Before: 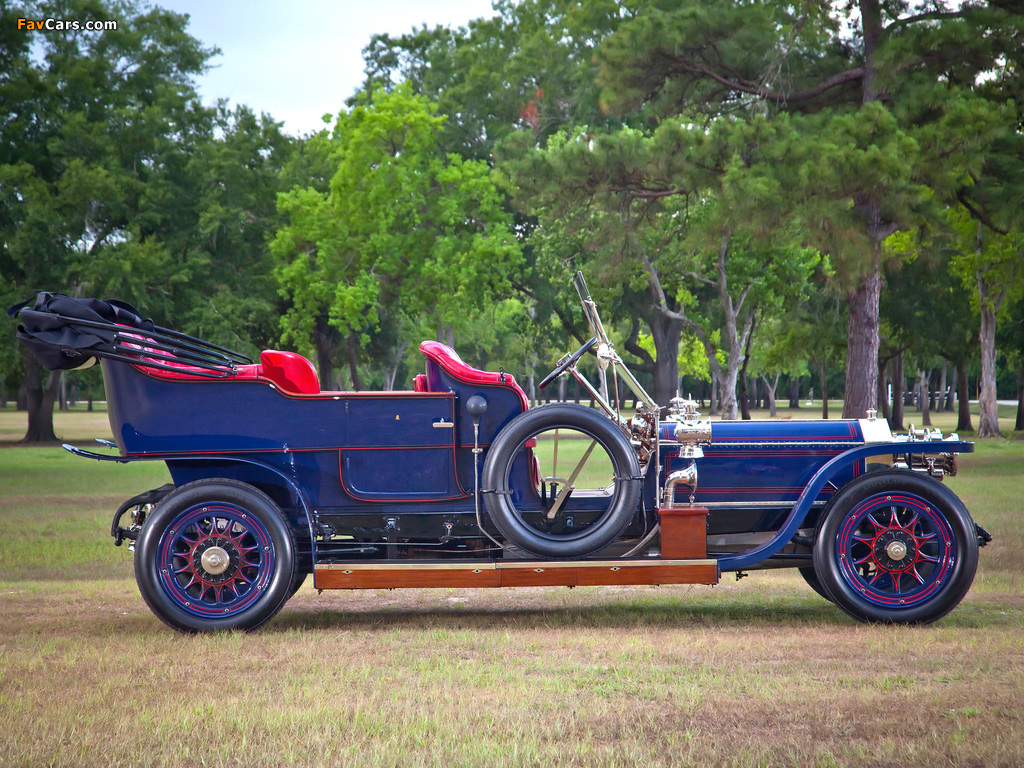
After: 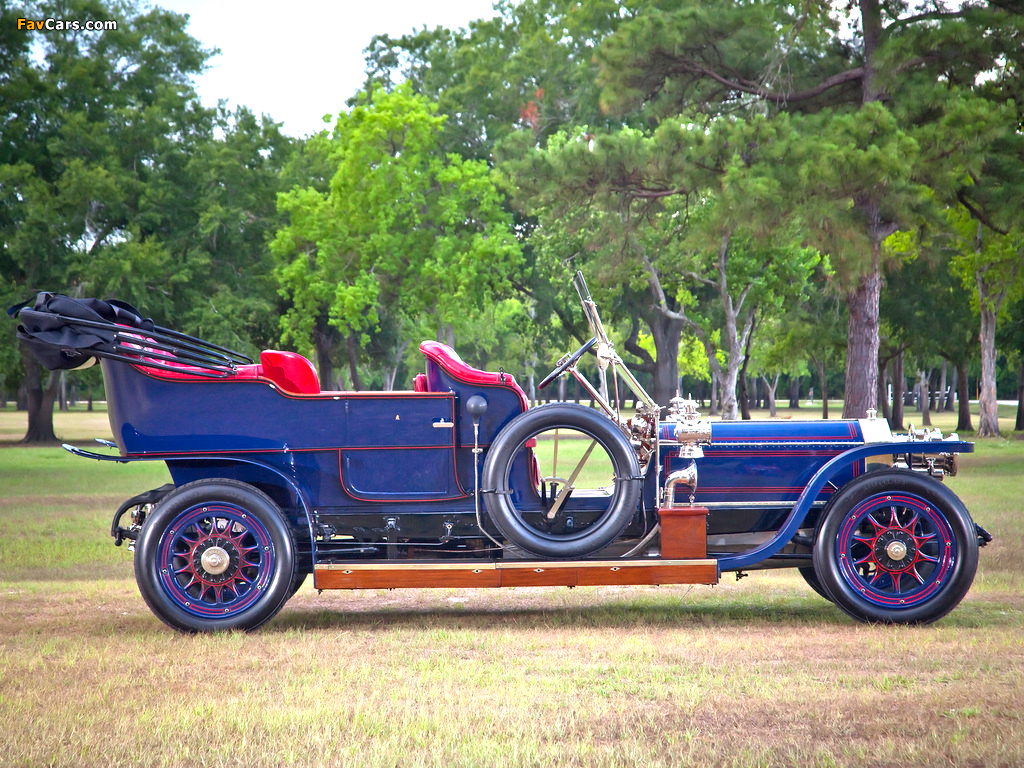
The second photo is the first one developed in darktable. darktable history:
exposure: black level correction 0.001, exposure 0.677 EV, compensate exposure bias true, compensate highlight preservation false
